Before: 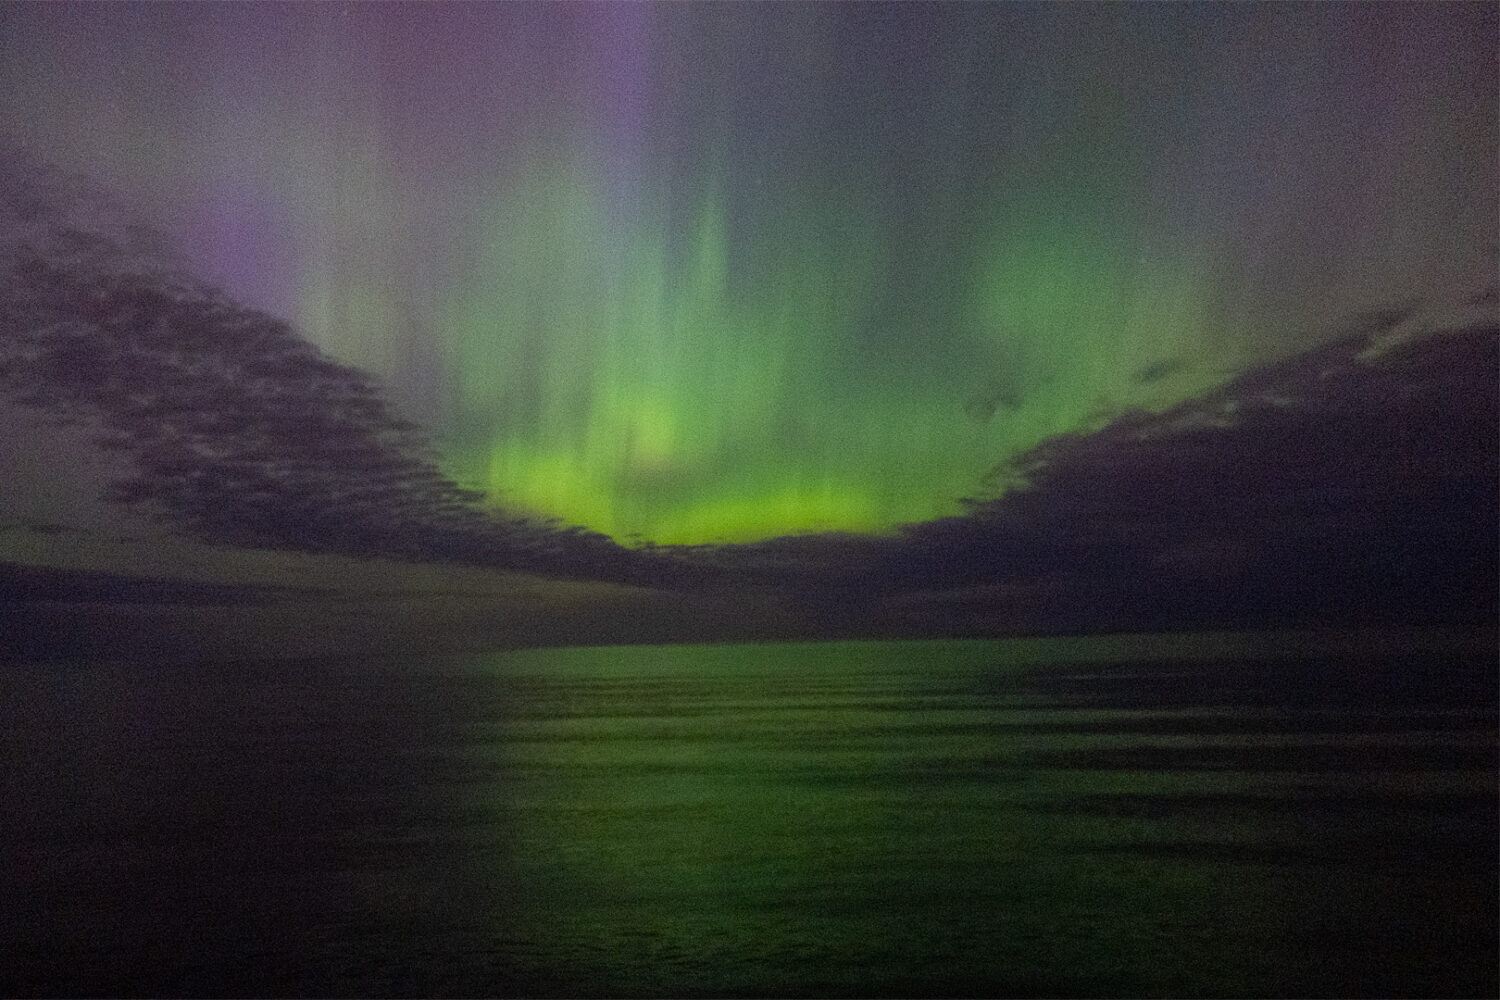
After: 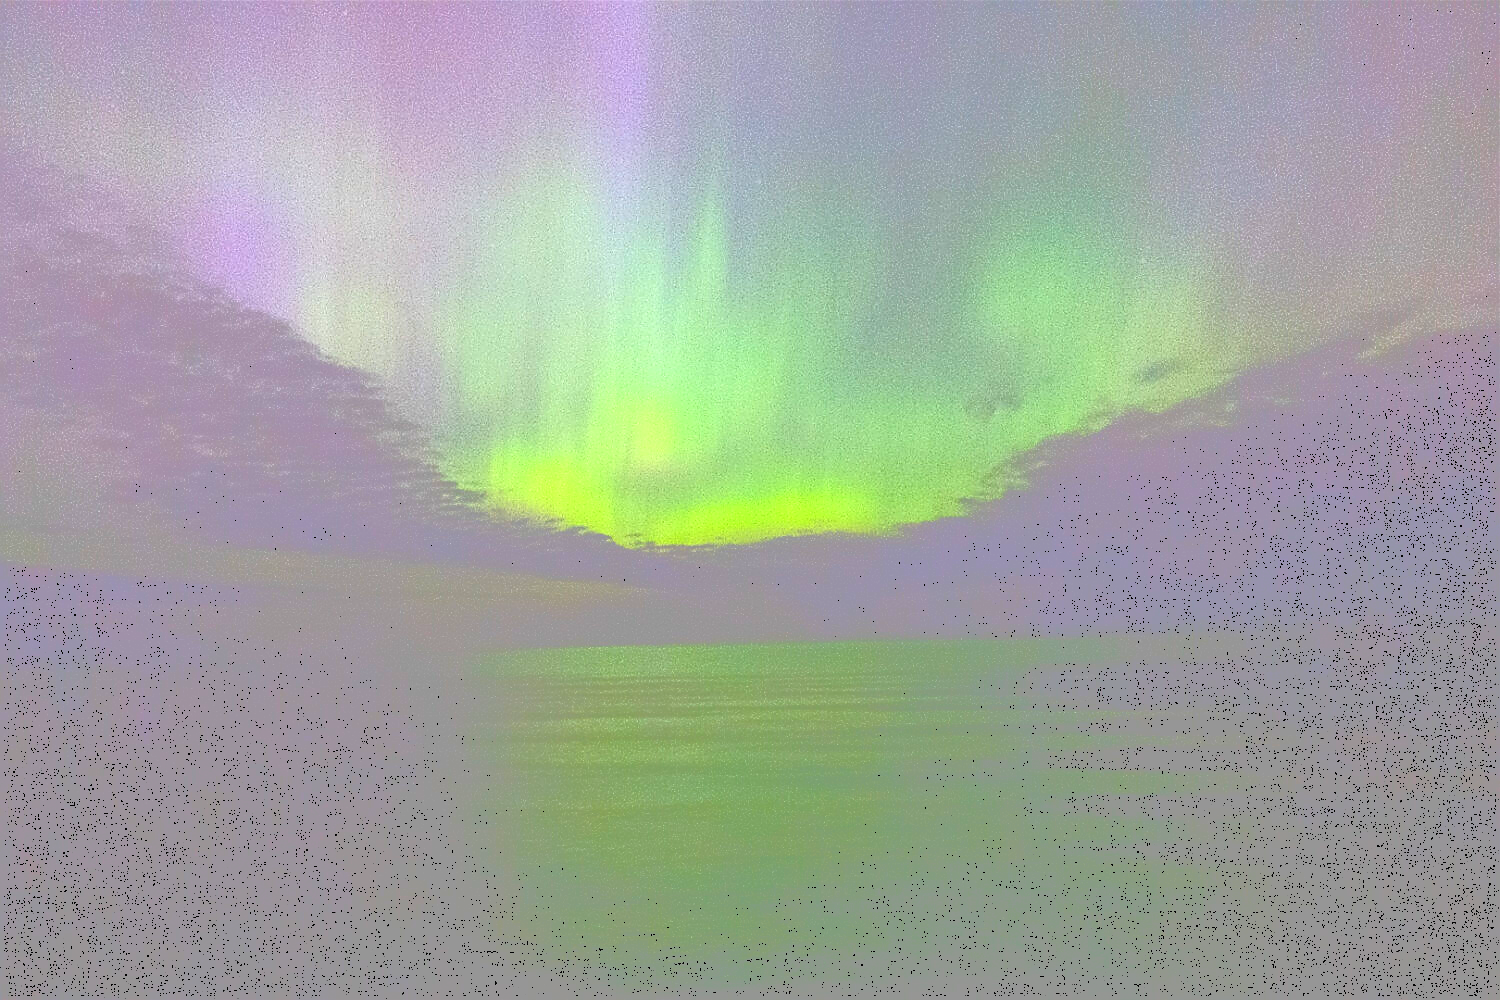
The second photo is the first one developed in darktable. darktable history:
tone curve: curves: ch0 [(0, 0) (0.003, 0.439) (0.011, 0.439) (0.025, 0.439) (0.044, 0.439) (0.069, 0.439) (0.1, 0.439) (0.136, 0.44) (0.177, 0.444) (0.224, 0.45) (0.277, 0.462) (0.335, 0.487) (0.399, 0.528) (0.468, 0.577) (0.543, 0.621) (0.623, 0.669) (0.709, 0.715) (0.801, 0.764) (0.898, 0.804) (1, 1)], color space Lab, independent channels, preserve colors none
shadows and highlights: shadows 20.28, highlights -20.85, highlights color adjustment 52.61%, soften with gaussian
sharpen: radius 1.421, amount 1.262, threshold 0.704
levels: levels [0, 0.352, 0.703]
exposure: exposure 0.014 EV, compensate highlight preservation false
